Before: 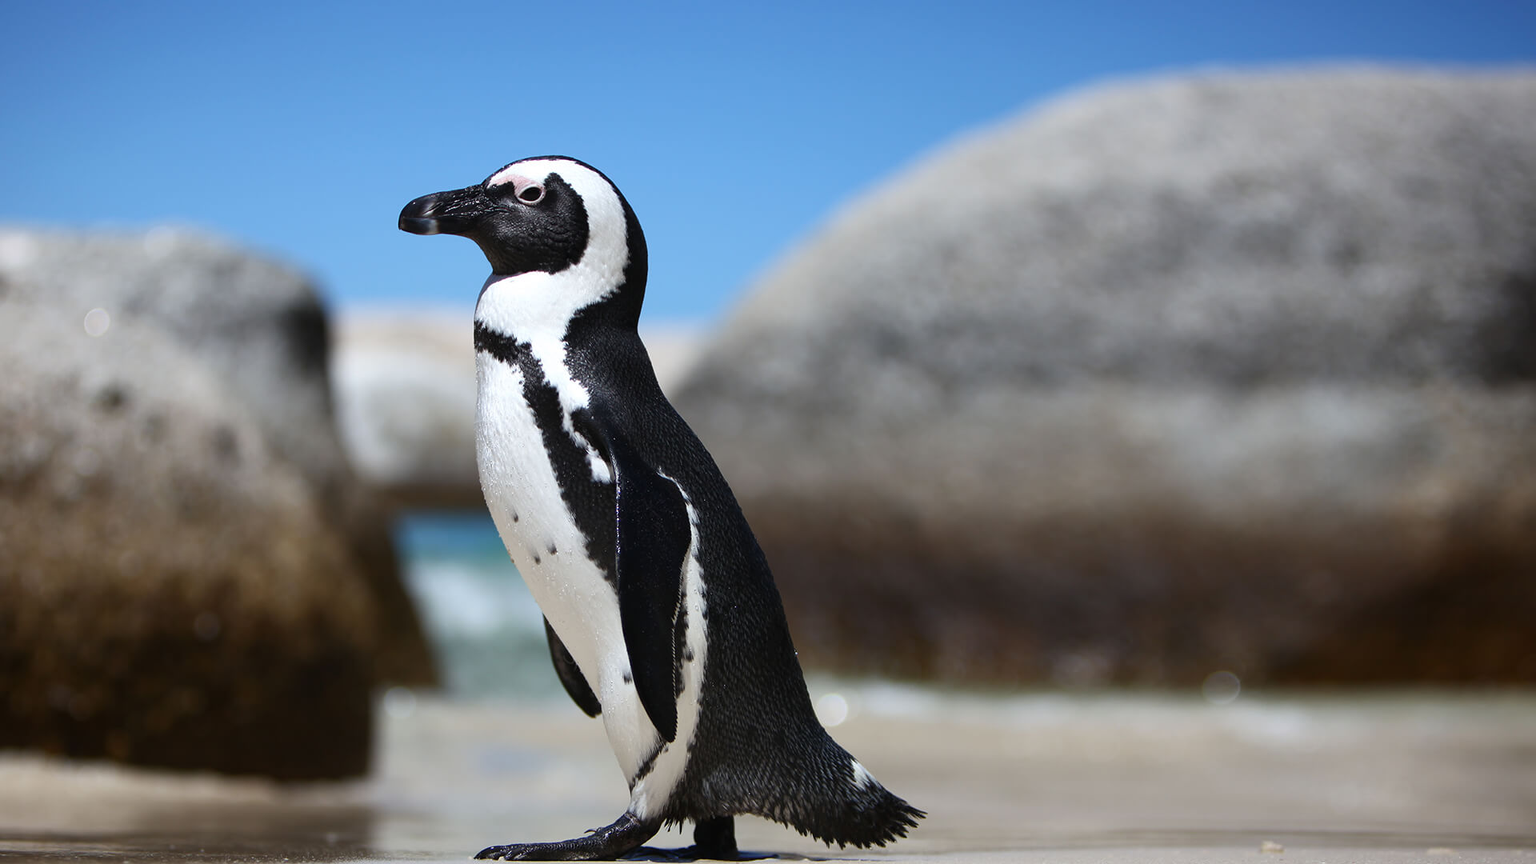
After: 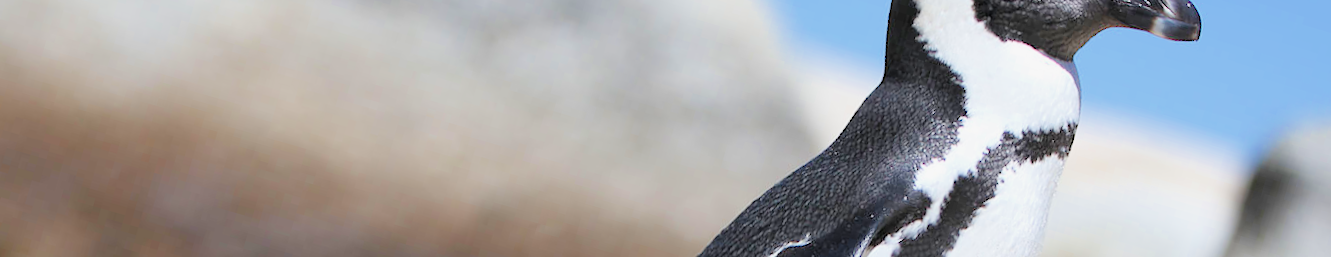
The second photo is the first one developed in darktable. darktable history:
crop and rotate: angle 16.12°, top 30.835%, bottom 35.653%
rotate and perspective: lens shift (horizontal) -0.055, automatic cropping off
filmic rgb: middle gray luminance 3.44%, black relative exposure -5.92 EV, white relative exposure 6.33 EV, threshold 6 EV, dynamic range scaling 22.4%, target black luminance 0%, hardness 2.33, latitude 45.85%, contrast 0.78, highlights saturation mix 100%, shadows ↔ highlights balance 0.033%, add noise in highlights 0, preserve chrominance max RGB, color science v3 (2019), use custom middle-gray values true, iterations of high-quality reconstruction 0, contrast in highlights soft, enable highlight reconstruction true
